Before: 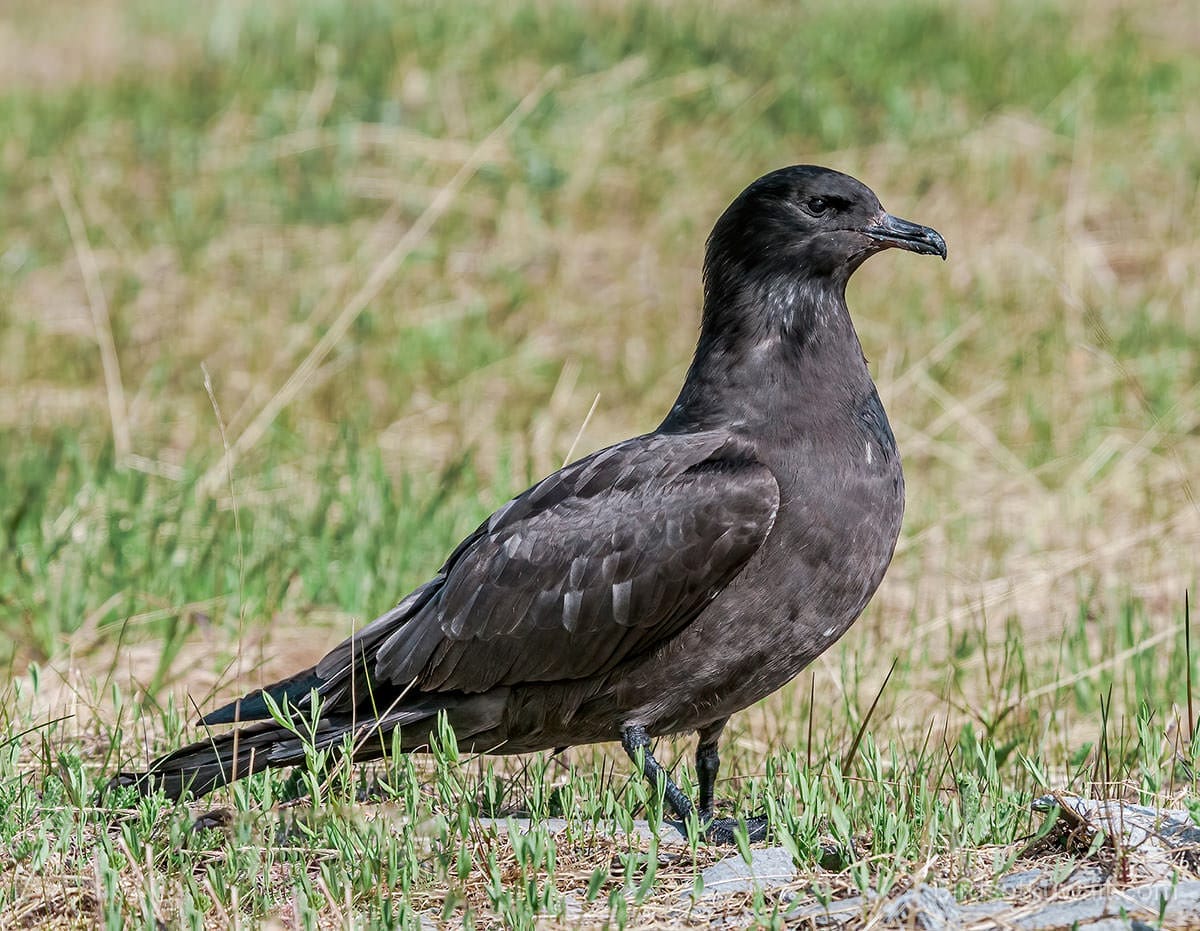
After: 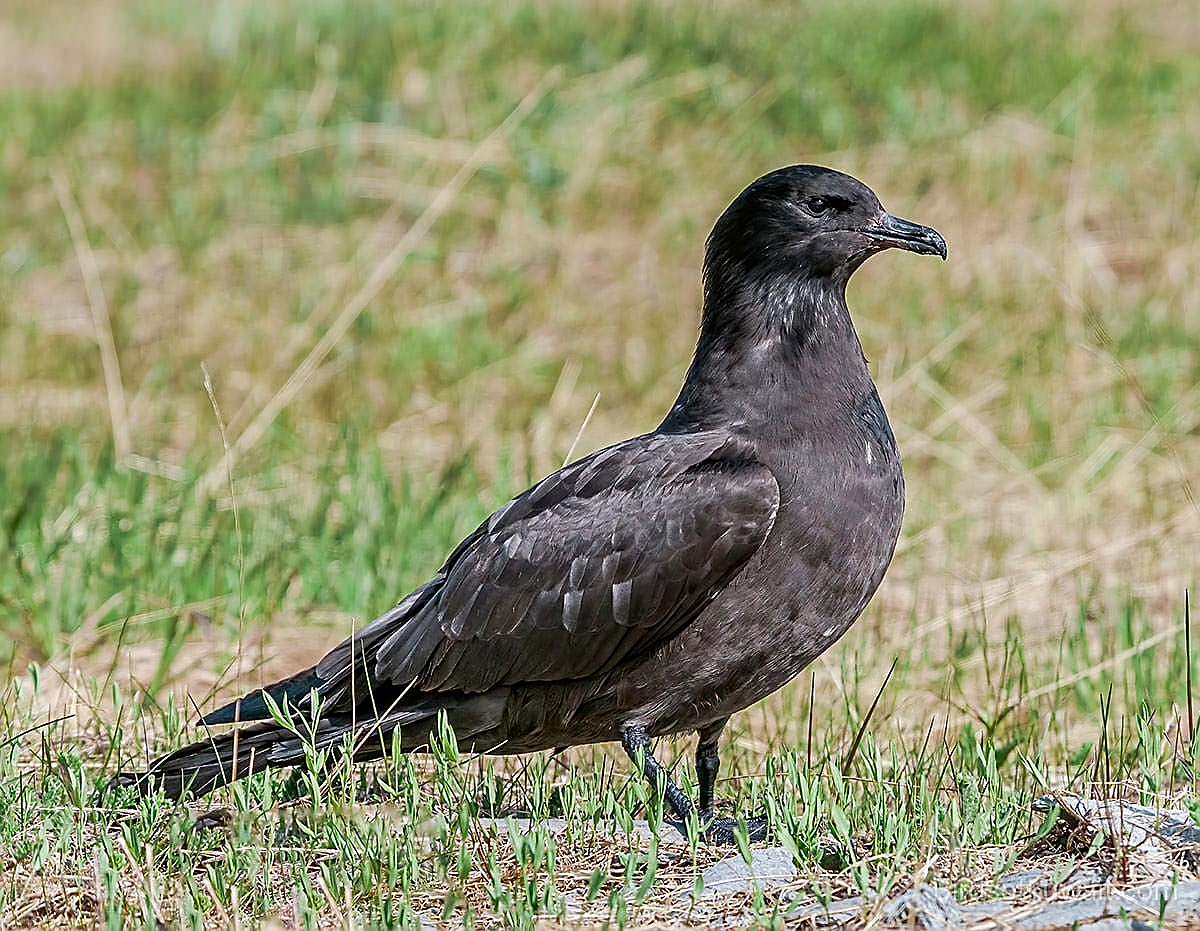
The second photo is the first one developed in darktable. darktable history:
contrast brightness saturation: saturation 0.122
sharpen: radius 1.355, amount 1.241, threshold 0.749
exposure: compensate highlight preservation false
